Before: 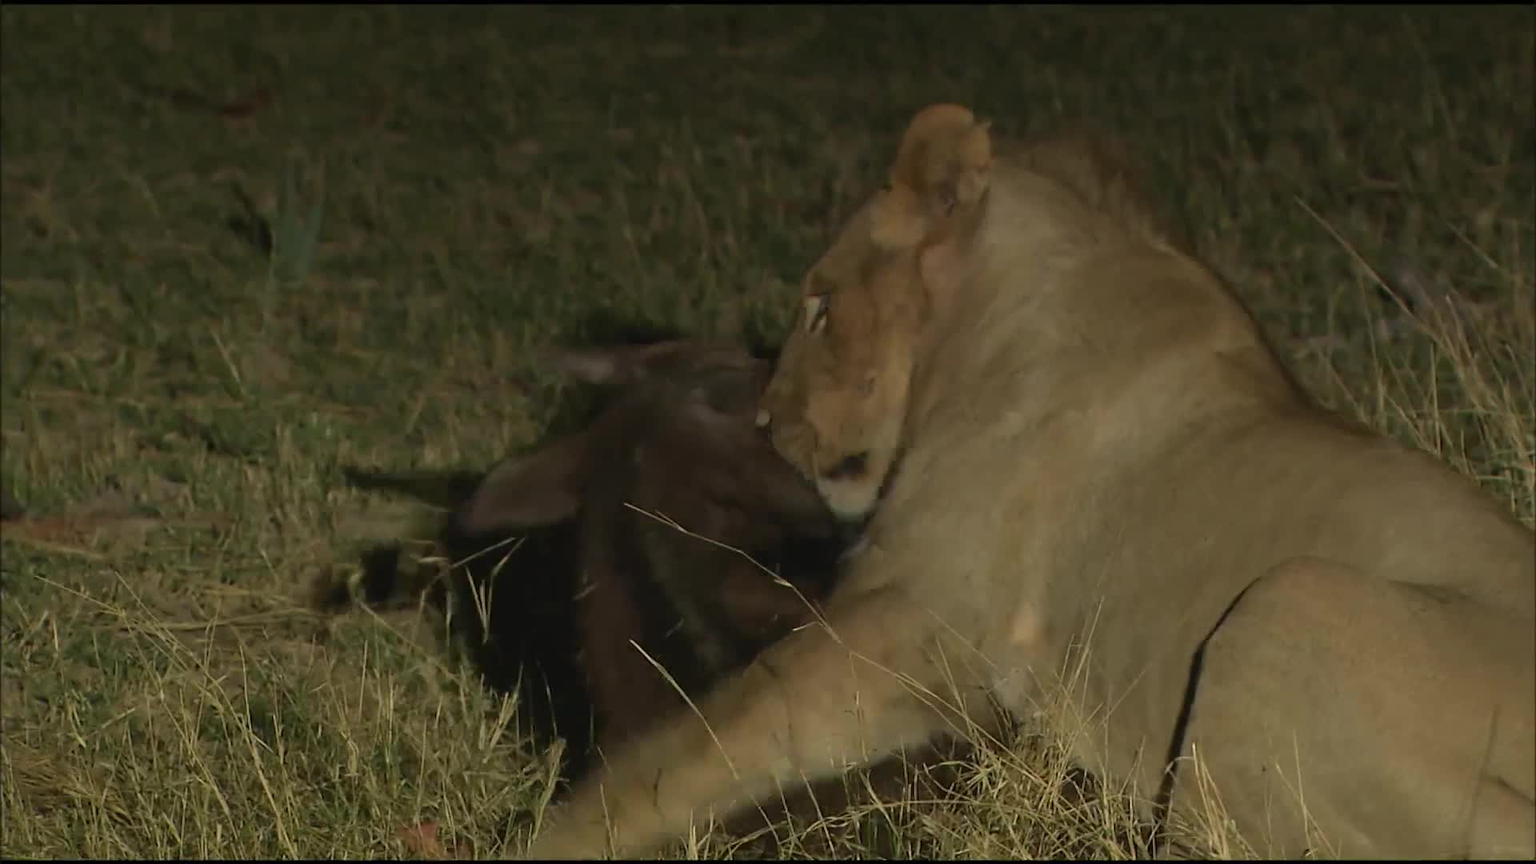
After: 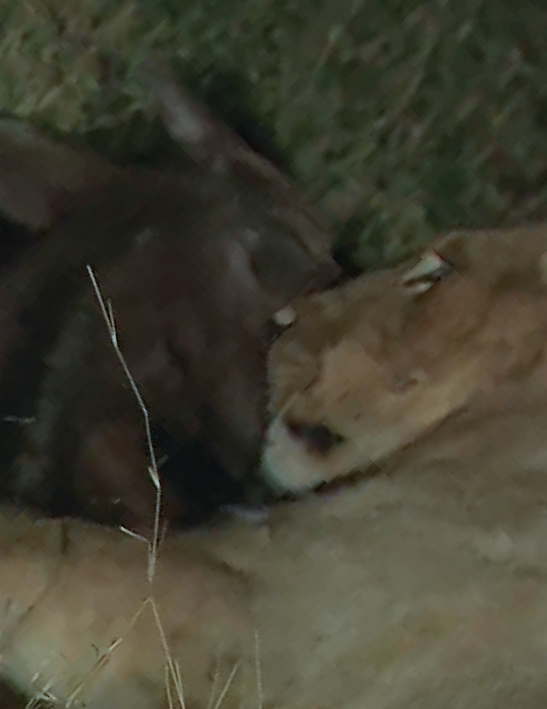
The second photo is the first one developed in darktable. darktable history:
crop and rotate: angle -46.05°, top 16.163%, right 1.004%, bottom 11.667%
shadows and highlights: shadows 35.01, highlights -34.9, soften with gaussian
color correction: highlights a* -10.38, highlights b* -19.43
haze removal: compatibility mode true, adaptive false
